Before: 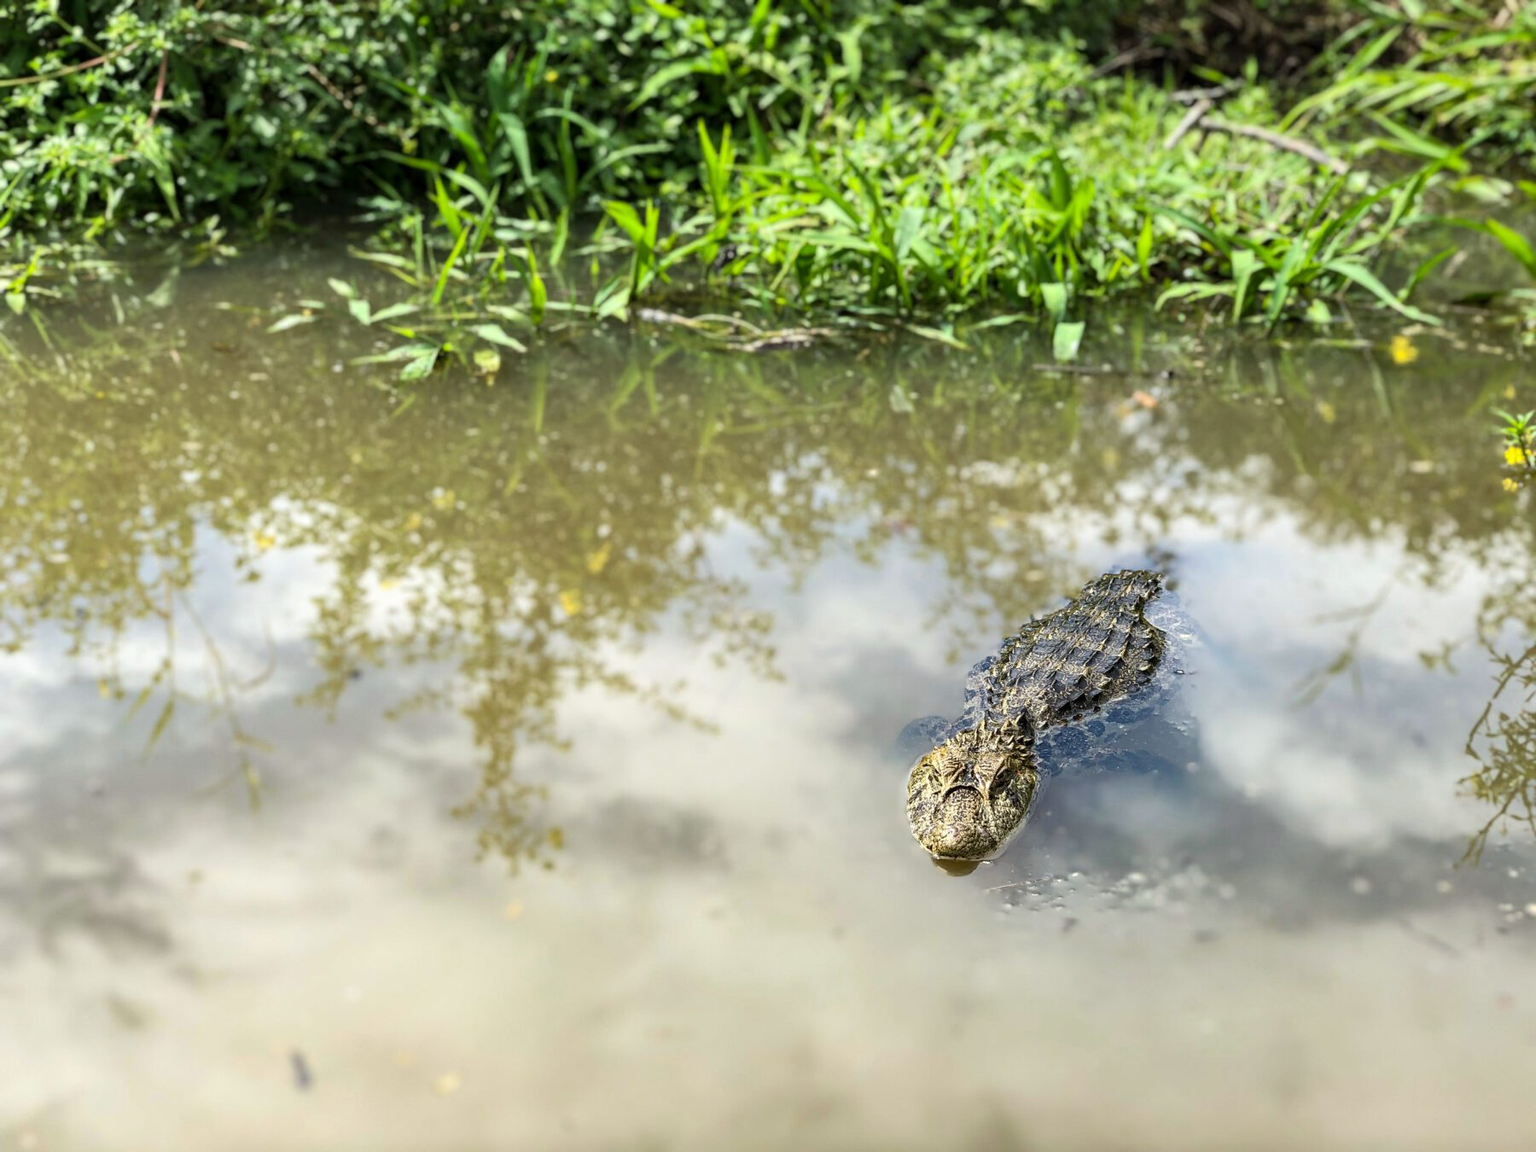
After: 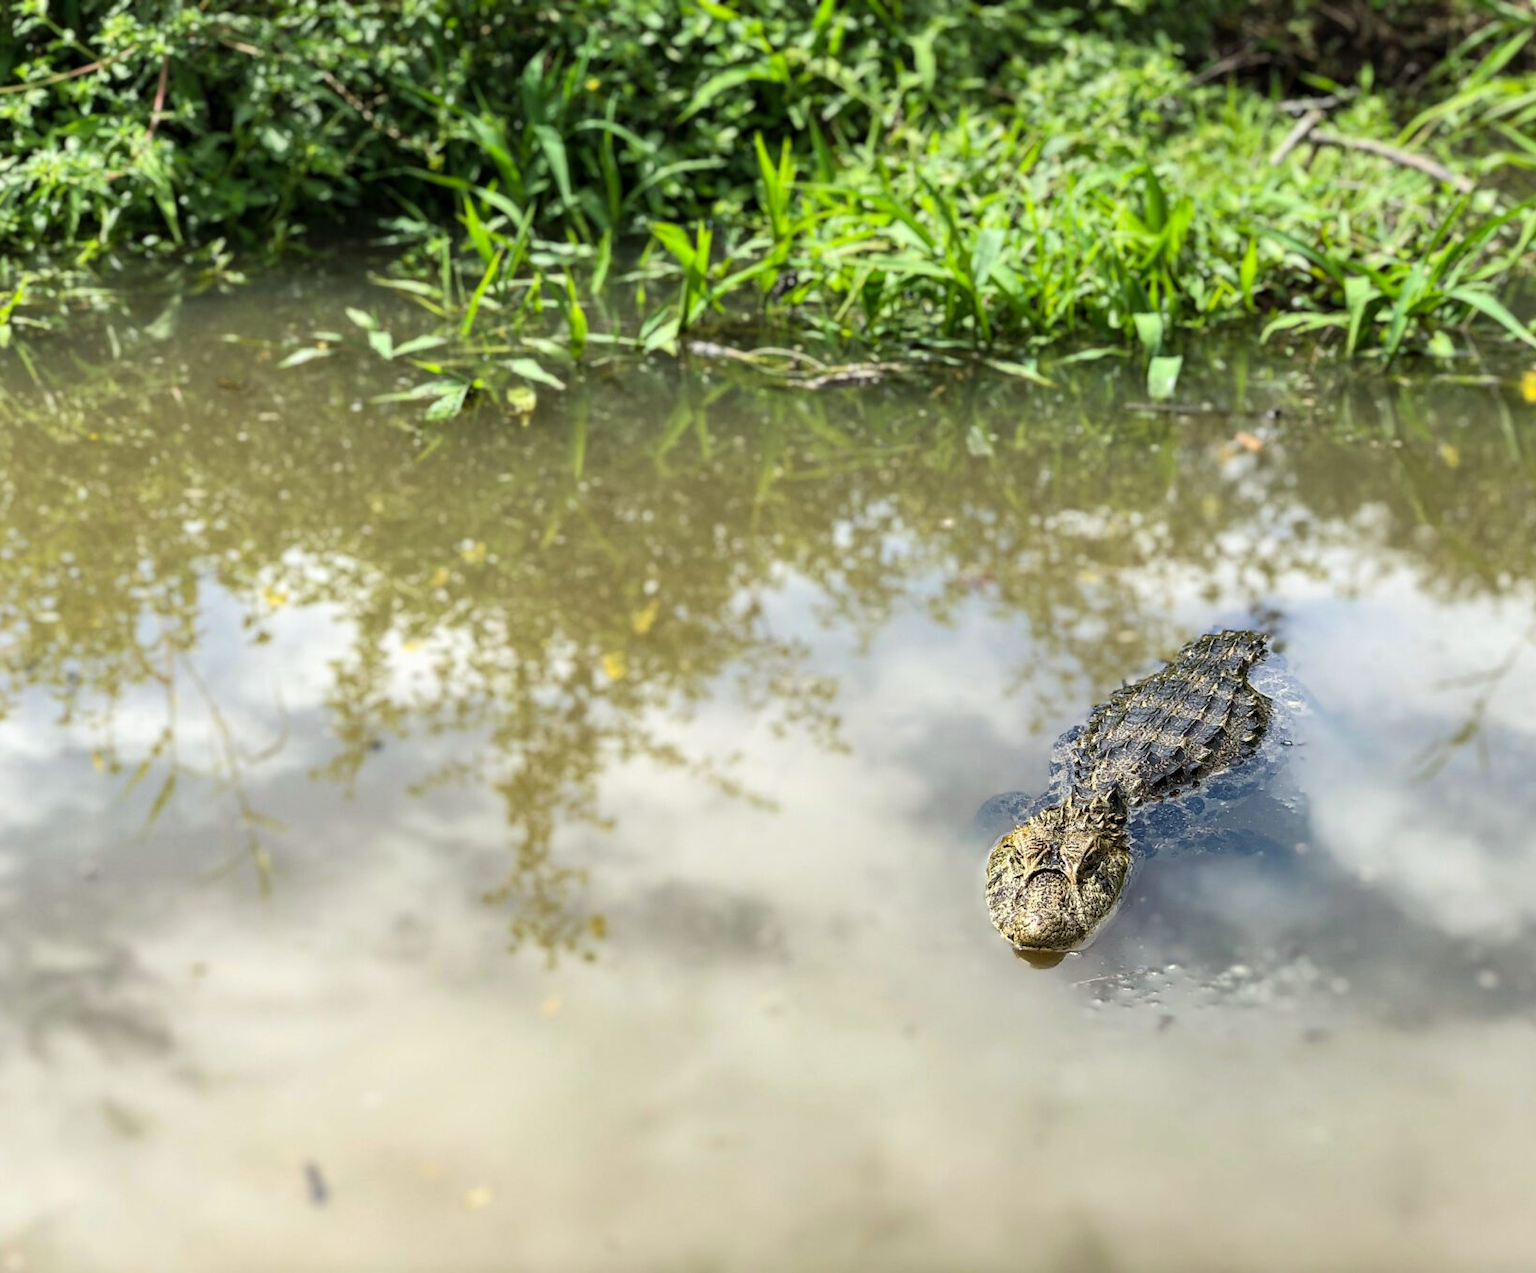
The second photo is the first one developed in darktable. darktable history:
crop and rotate: left 1.002%, right 8.51%
